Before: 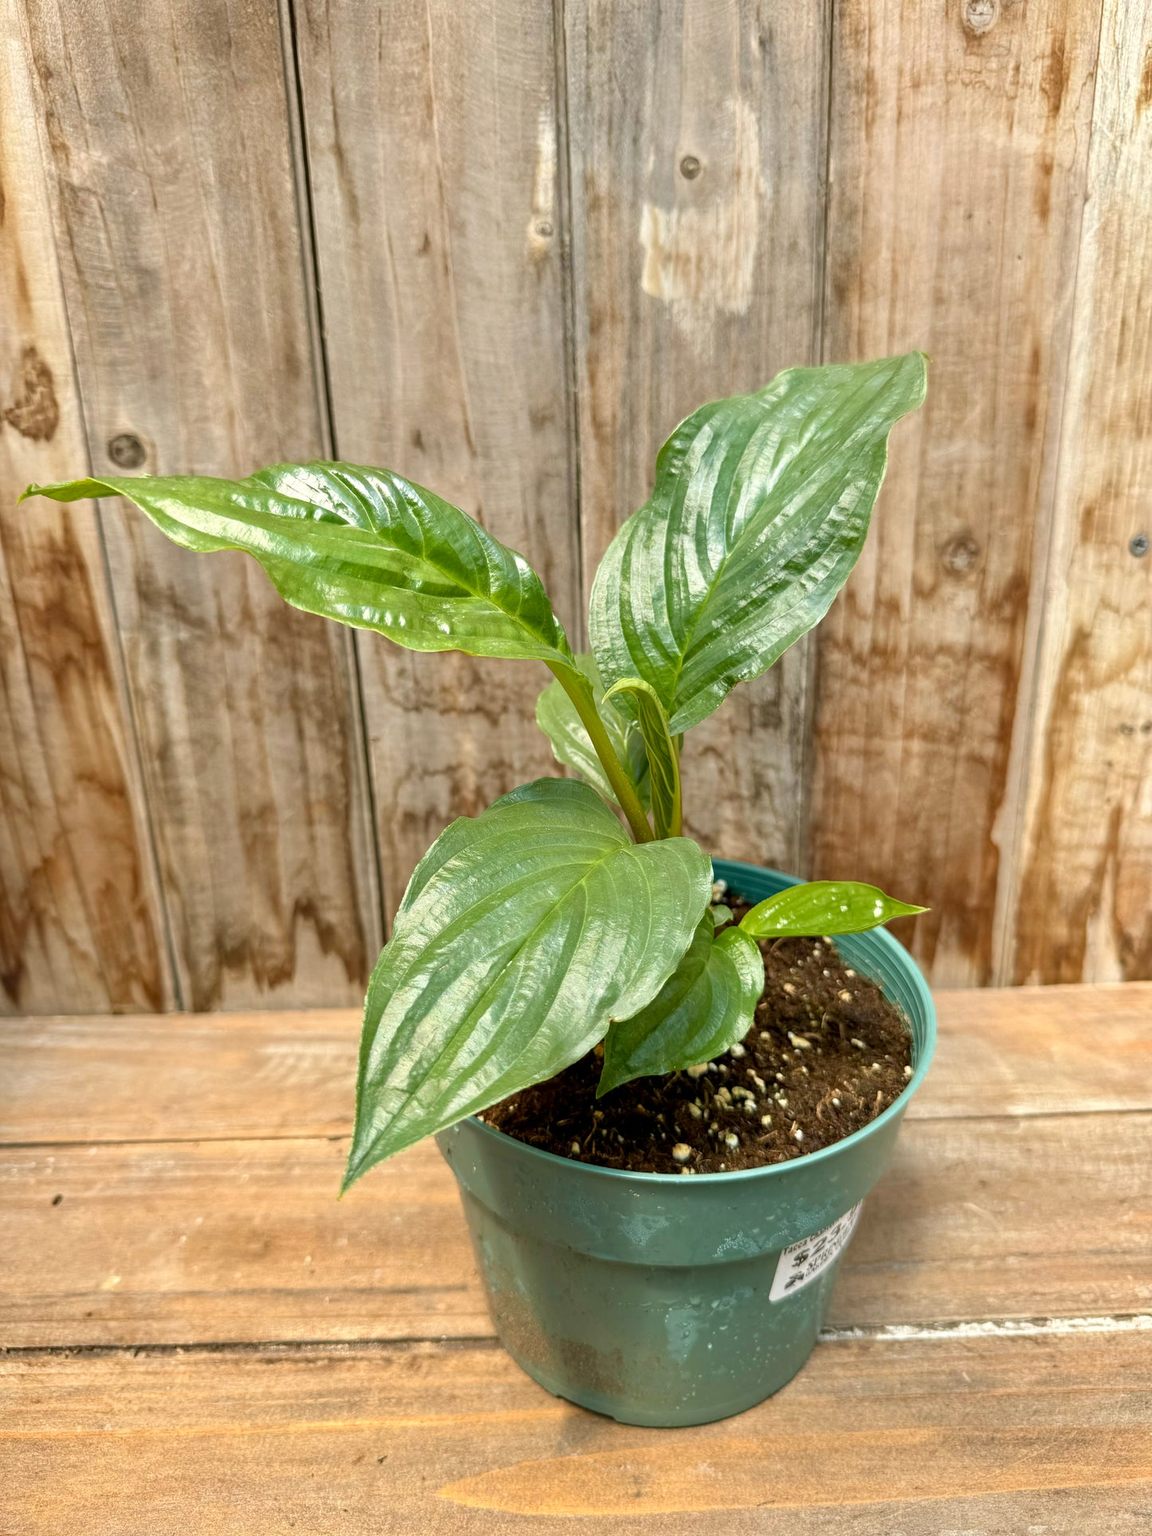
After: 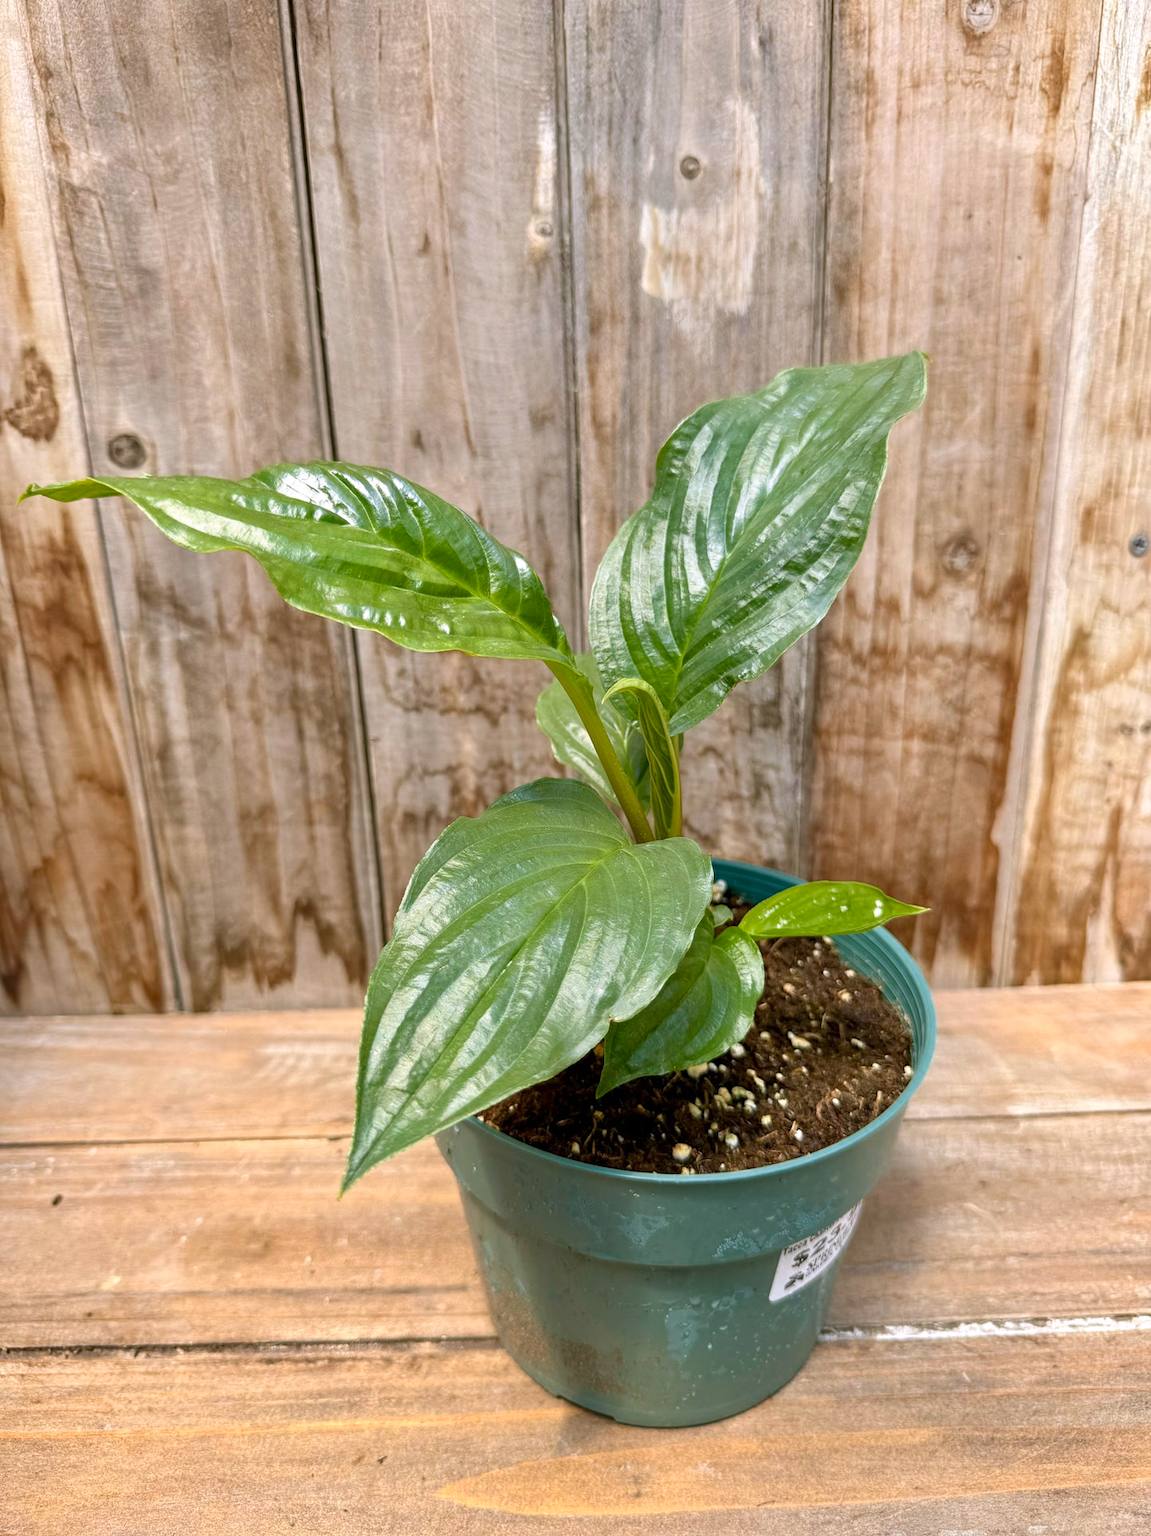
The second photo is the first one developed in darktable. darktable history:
color zones: curves: ch0 [(0.25, 0.5) (0.636, 0.25) (0.75, 0.5)]
white balance: red 1.004, blue 1.096
